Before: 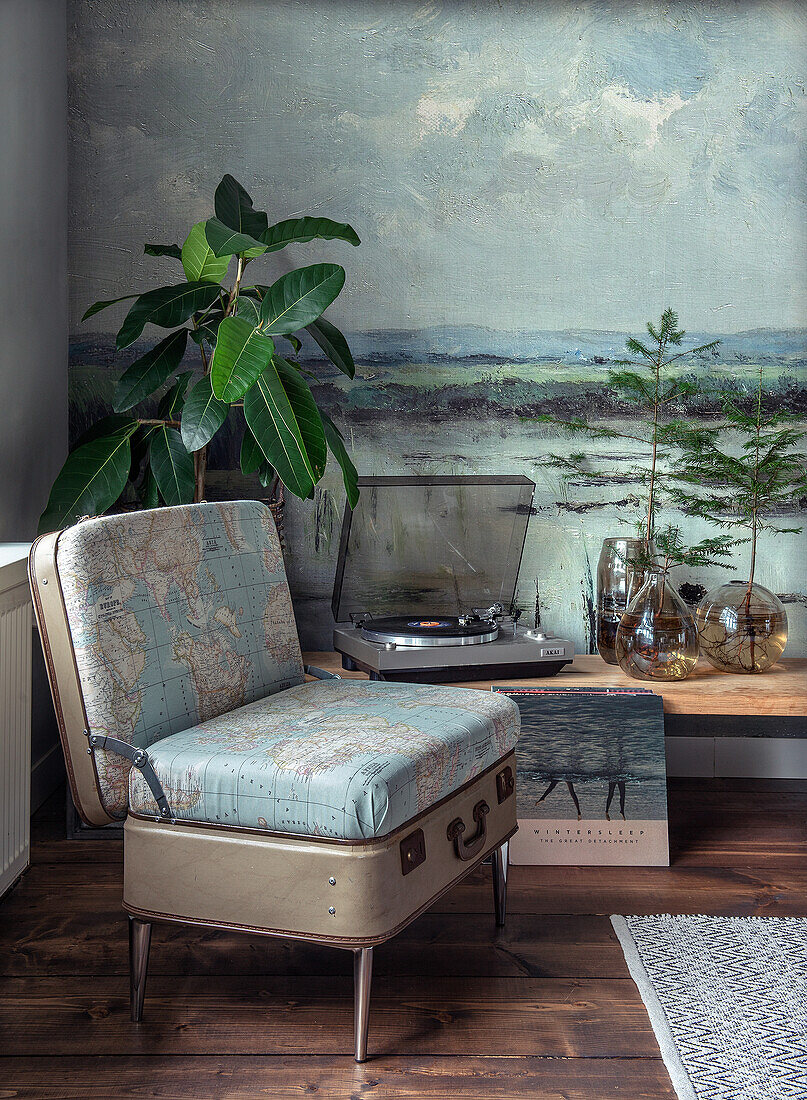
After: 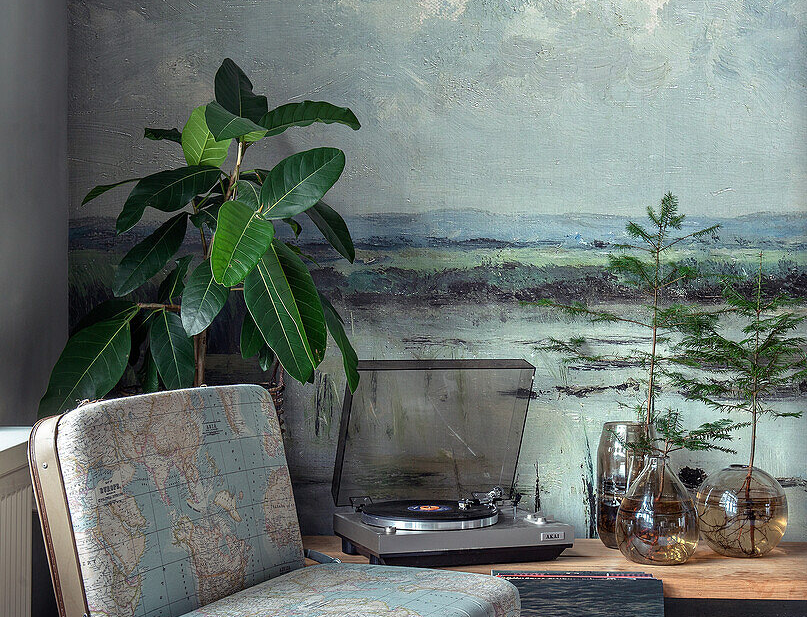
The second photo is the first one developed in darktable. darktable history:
crop and rotate: top 10.625%, bottom 33.229%
